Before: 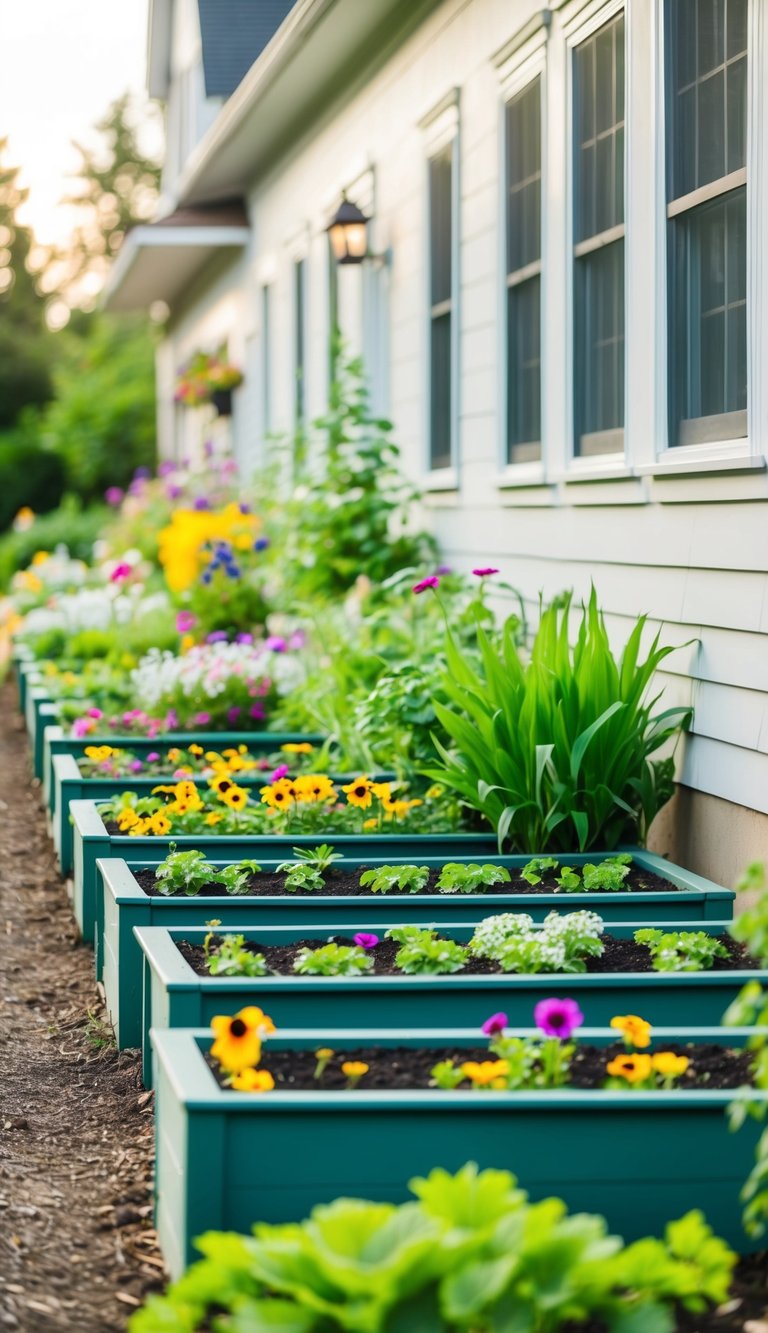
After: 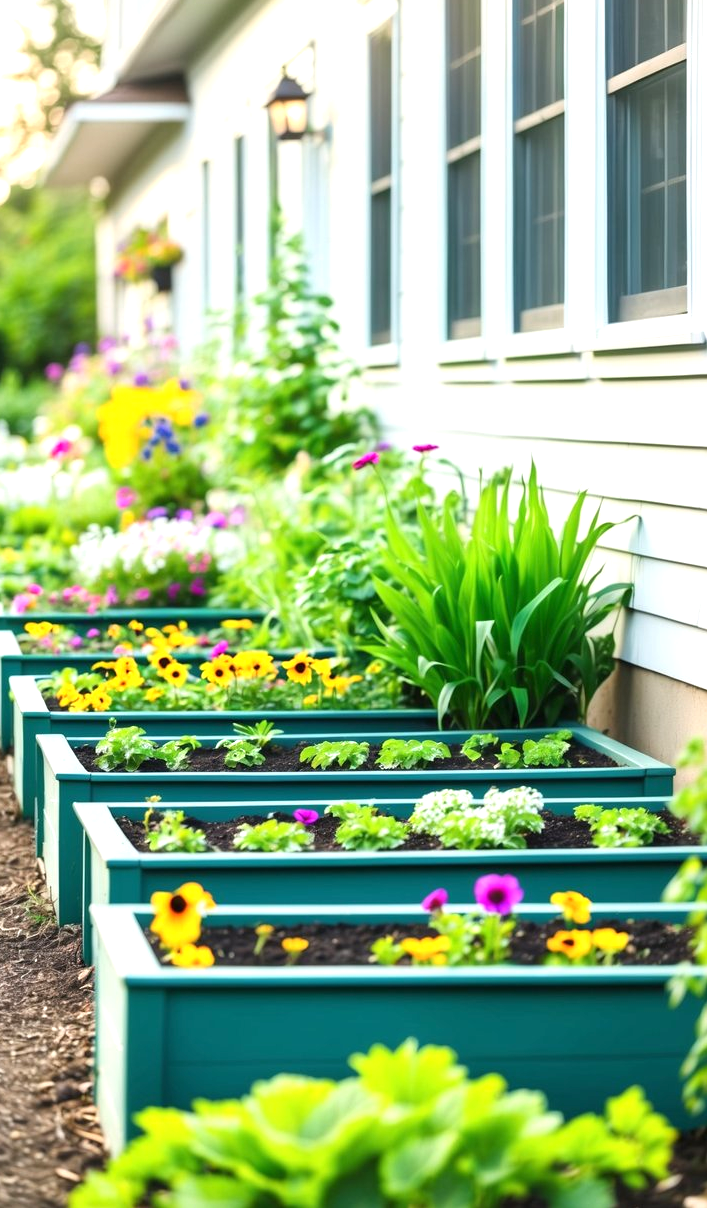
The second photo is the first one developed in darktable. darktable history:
exposure: black level correction 0, exposure 0.691 EV, compensate highlight preservation false
crop and rotate: left 7.919%, top 9.338%
